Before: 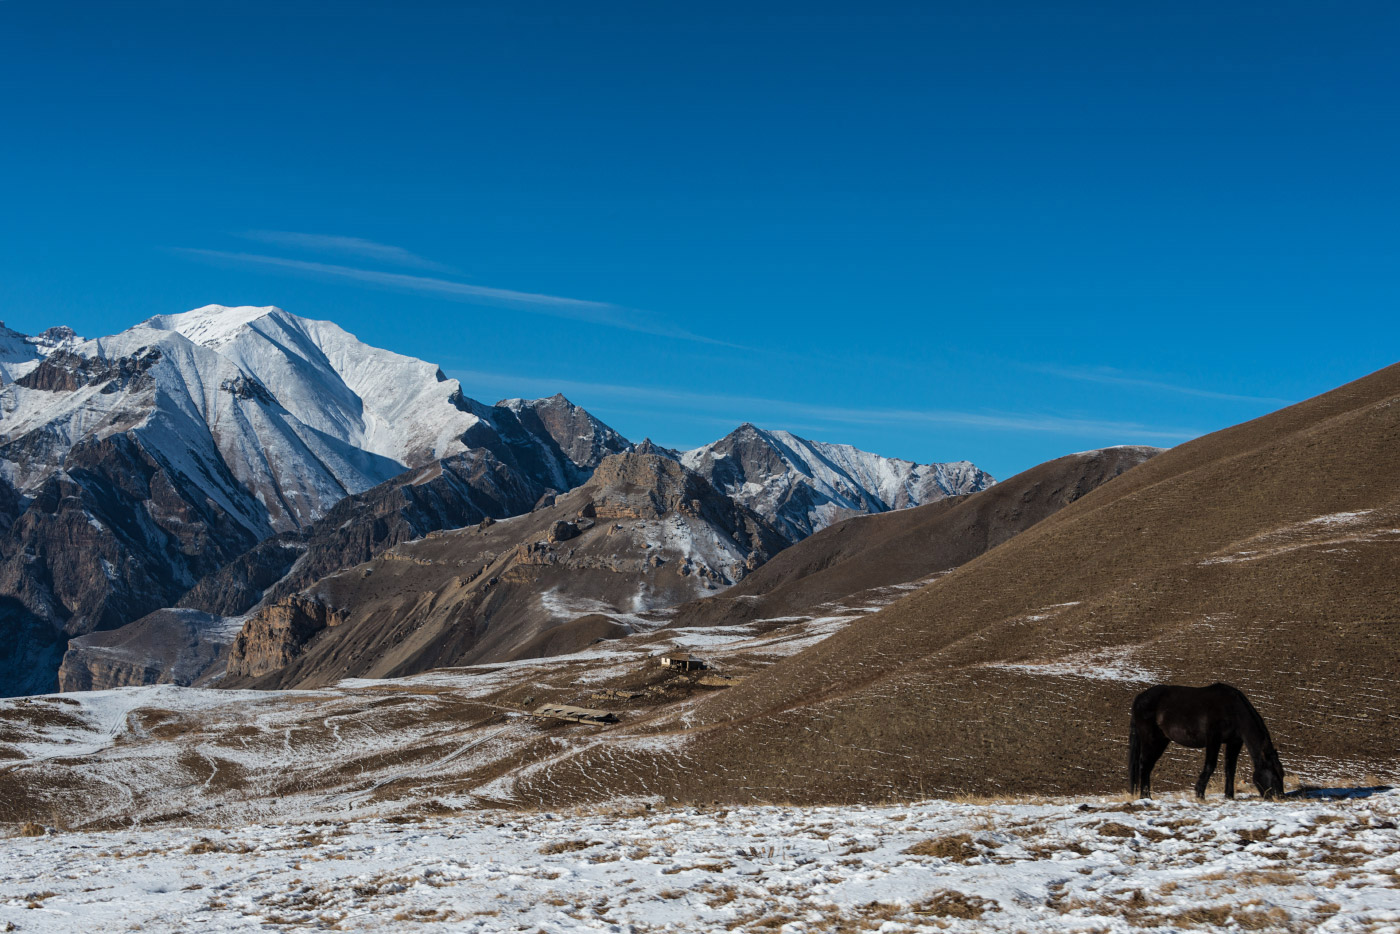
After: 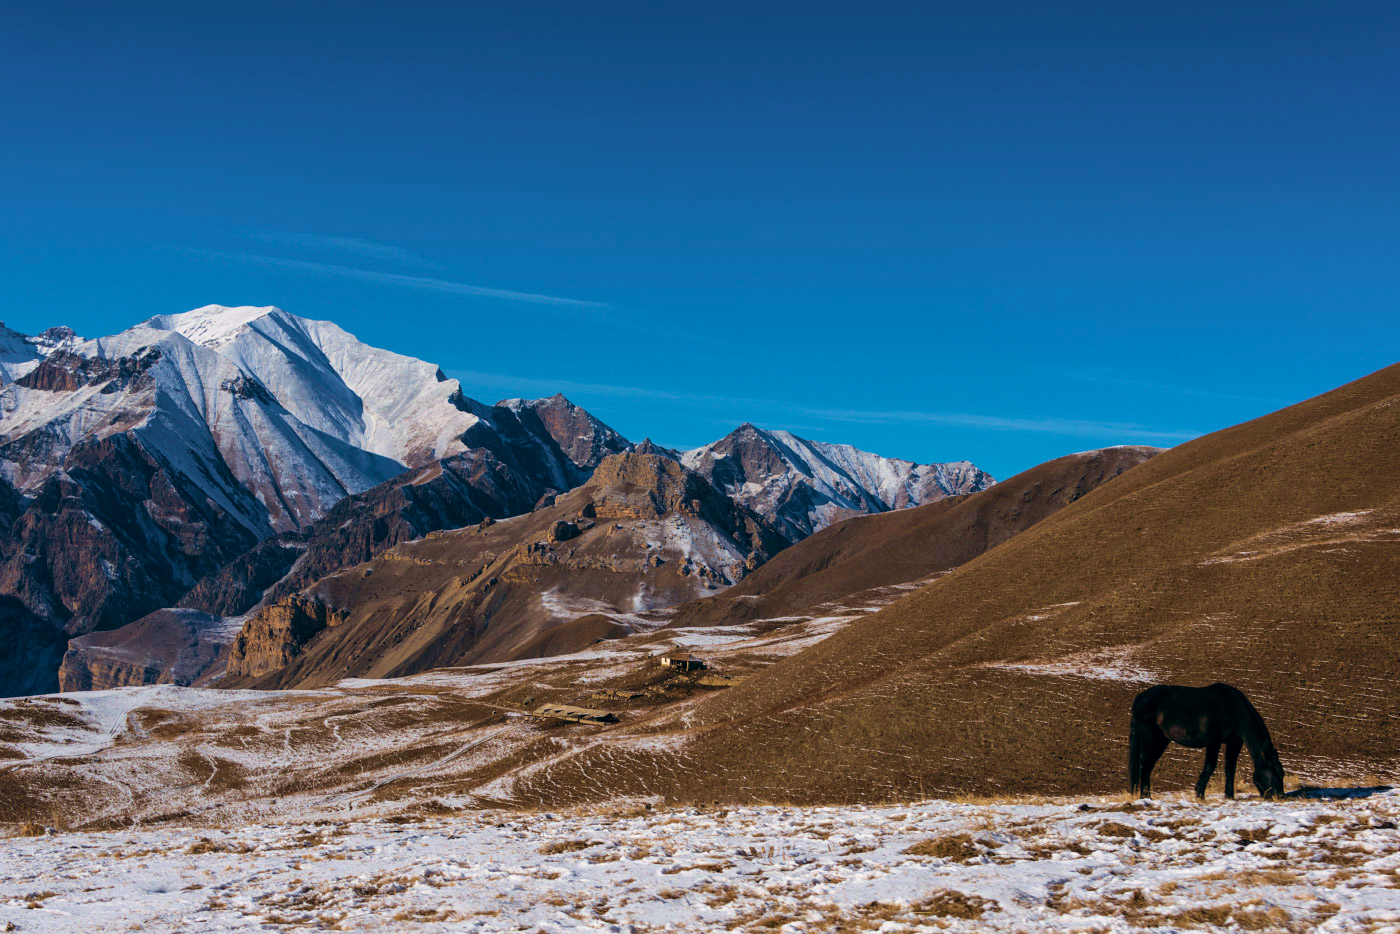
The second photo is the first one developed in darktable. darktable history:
velvia: strength 67.07%, mid-tones bias 0.972
color balance: lift [0.998, 0.998, 1.001, 1.002], gamma [0.995, 1.025, 0.992, 0.975], gain [0.995, 1.02, 0.997, 0.98]
